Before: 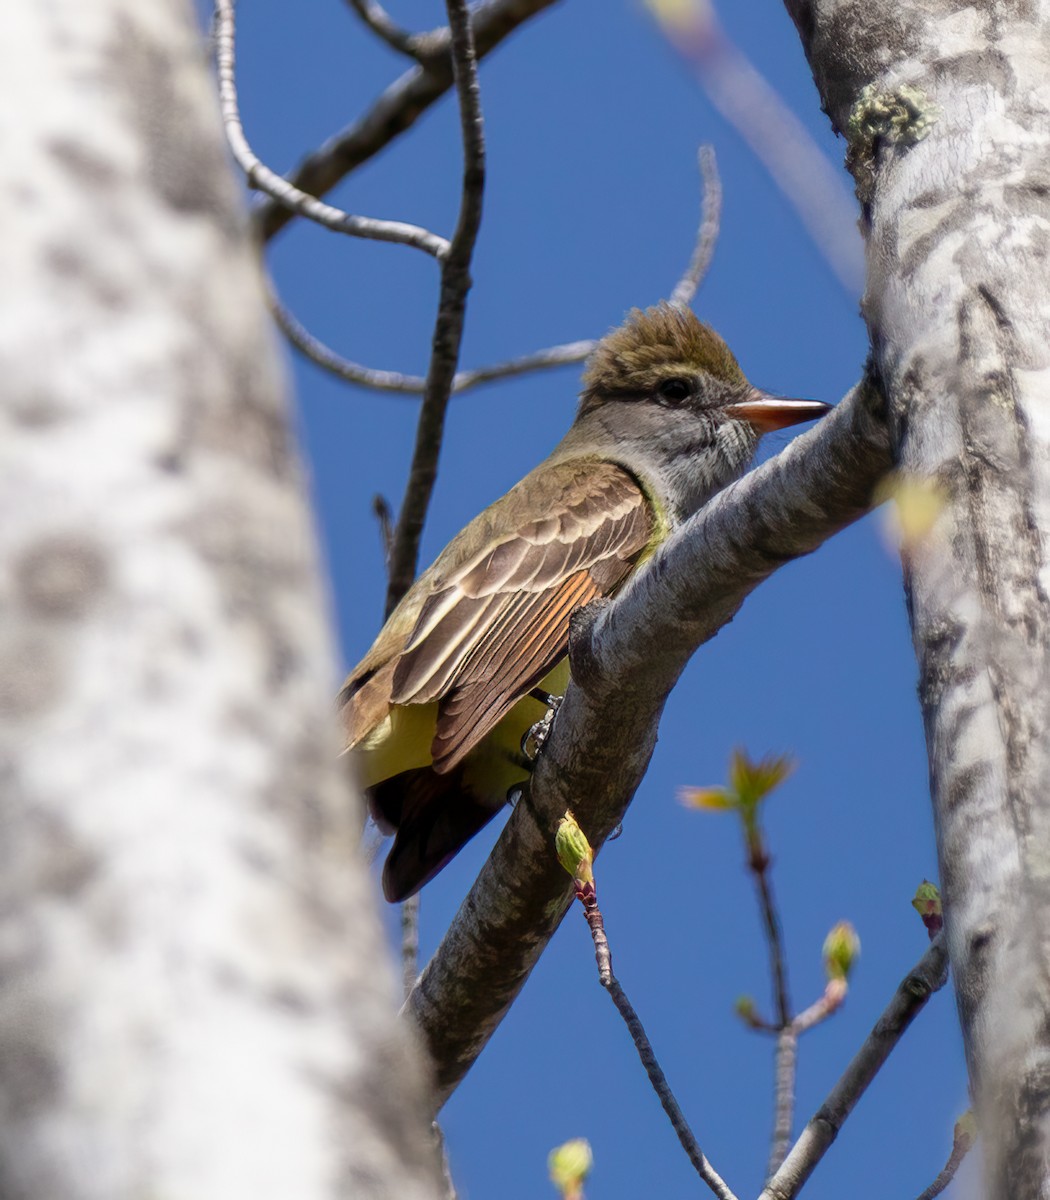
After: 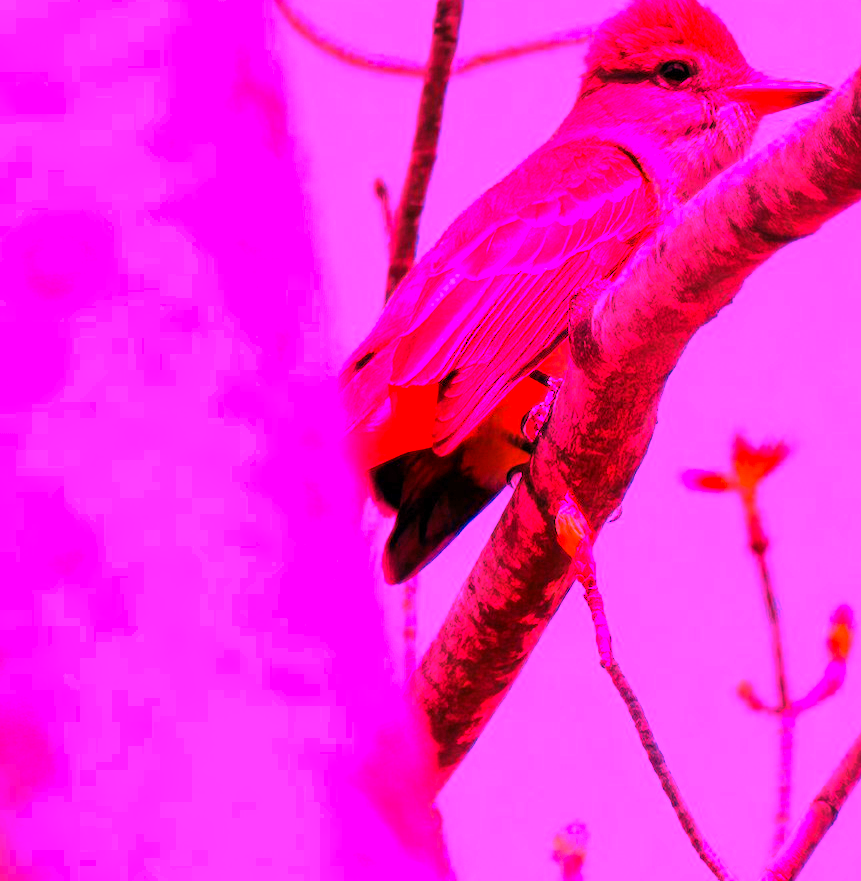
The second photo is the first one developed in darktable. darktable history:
contrast brightness saturation: saturation 0.13
crop: top 26.531%, right 17.959%
white balance: red 4.26, blue 1.802
